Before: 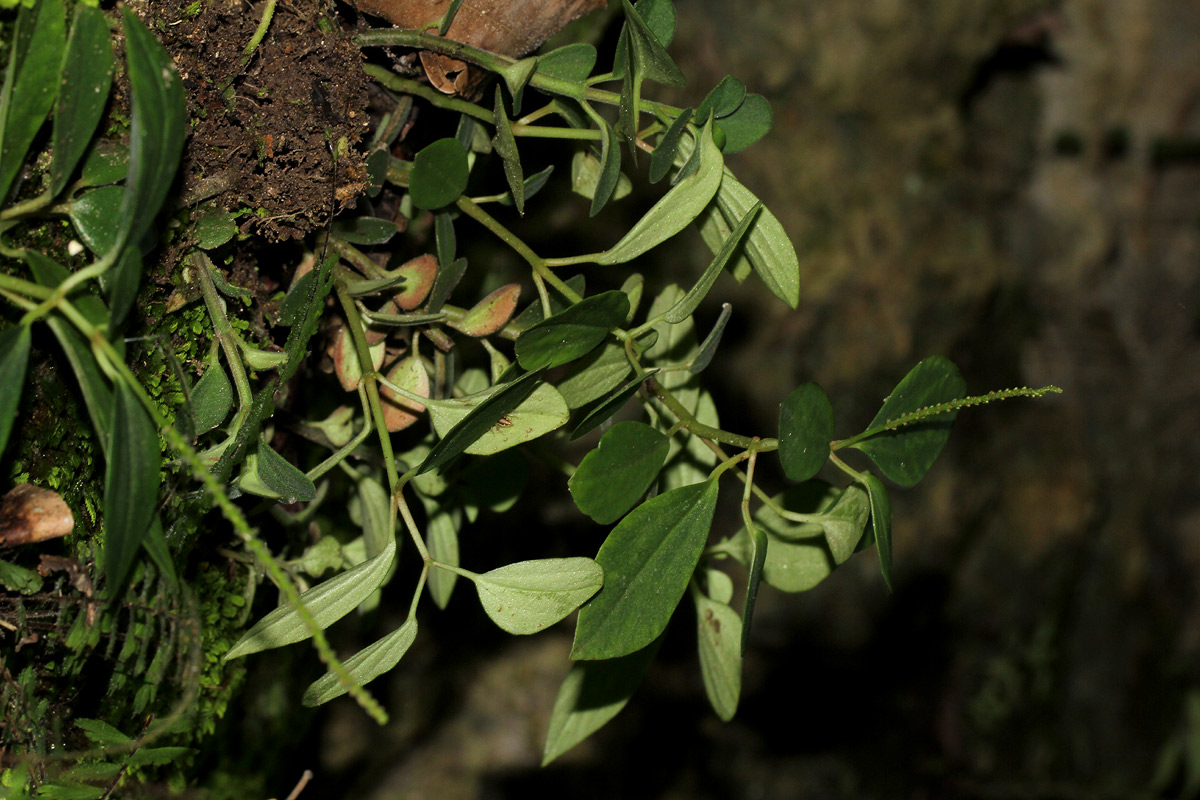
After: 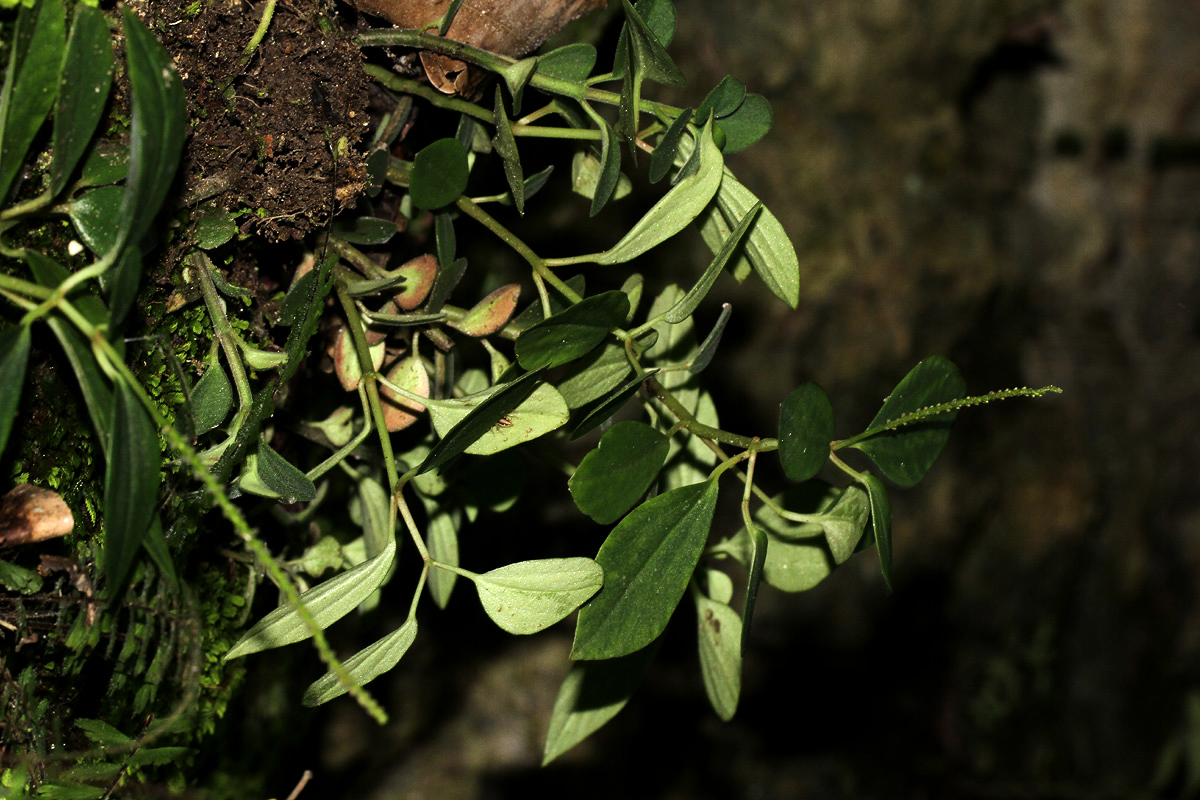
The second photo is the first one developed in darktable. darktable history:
tone equalizer: -8 EV -0.75 EV, -7 EV -0.7 EV, -6 EV -0.6 EV, -5 EV -0.4 EV, -3 EV 0.4 EV, -2 EV 0.6 EV, -1 EV 0.7 EV, +0 EV 0.75 EV, edges refinement/feathering 500, mask exposure compensation -1.57 EV, preserve details no
rotate and perspective: automatic cropping off
